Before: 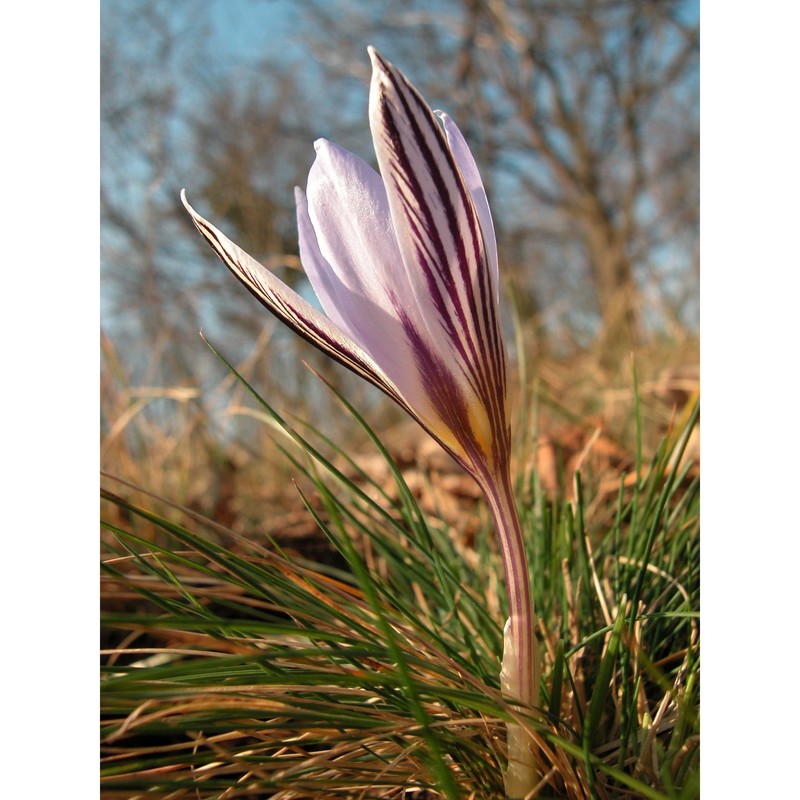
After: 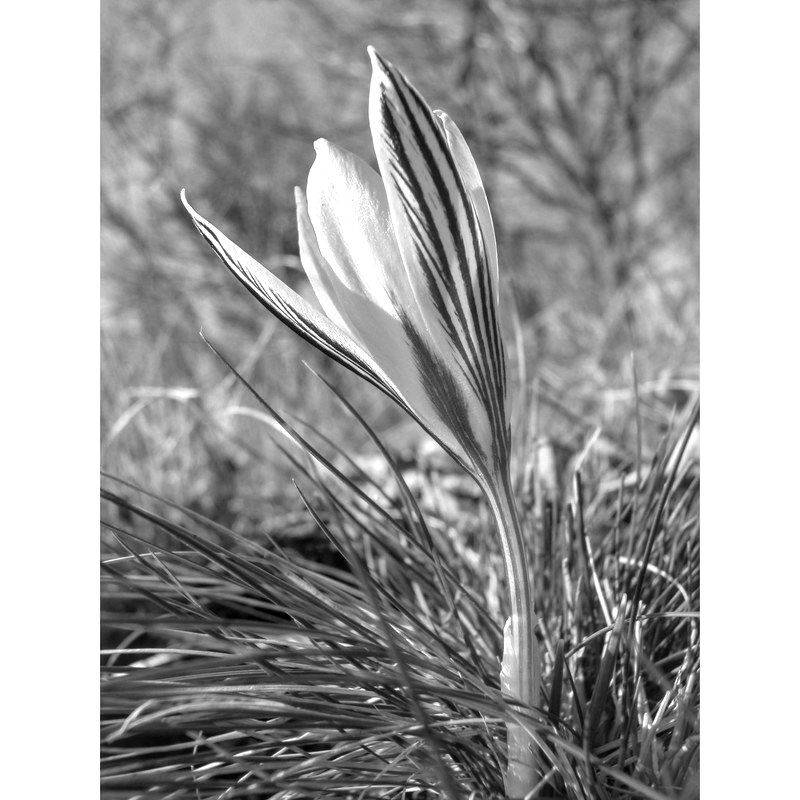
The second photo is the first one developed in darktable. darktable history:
local contrast: on, module defaults
white balance: red 1.467, blue 0.684
color contrast: green-magenta contrast 0, blue-yellow contrast 0
